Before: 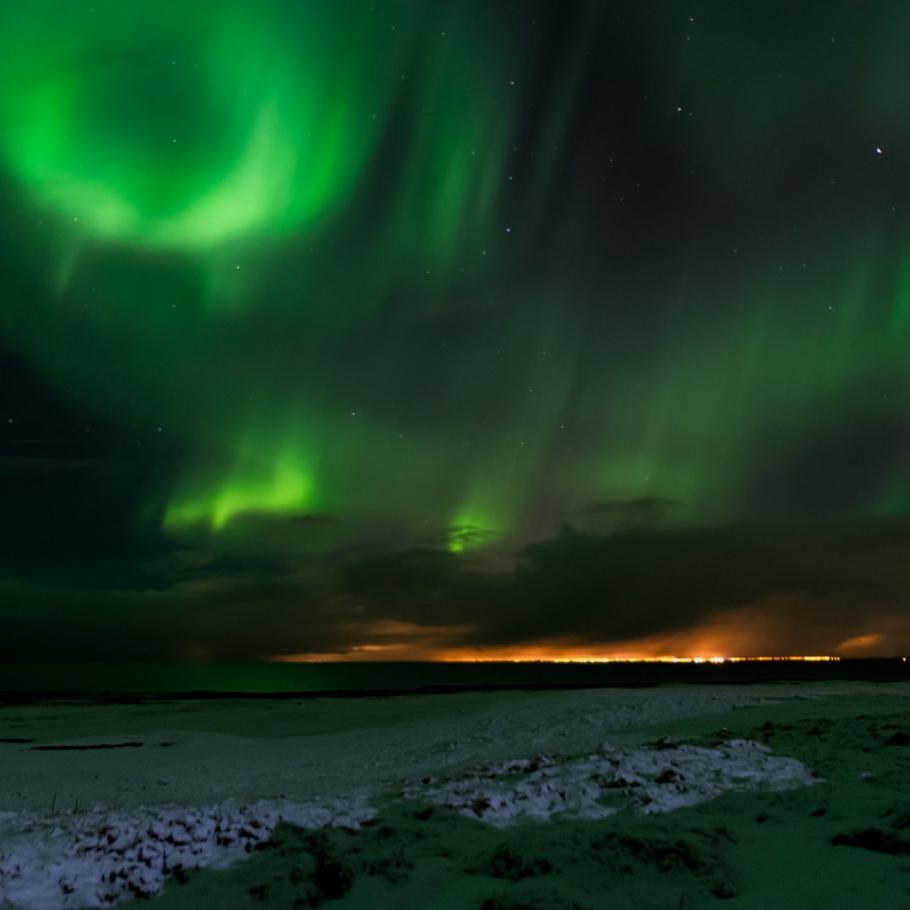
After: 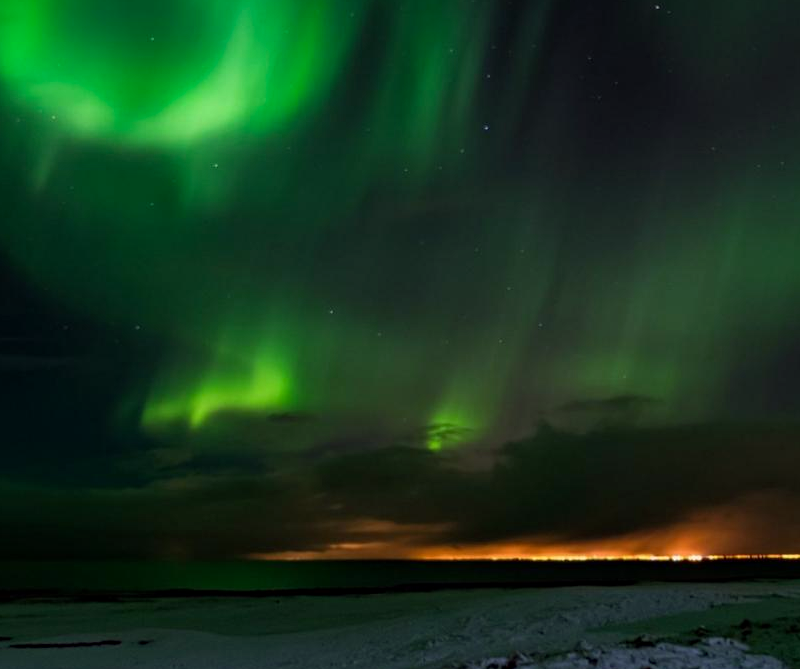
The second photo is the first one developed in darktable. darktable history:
crop and rotate: left 2.425%, top 11.305%, right 9.6%, bottom 15.08%
haze removal: compatibility mode true, adaptive false
